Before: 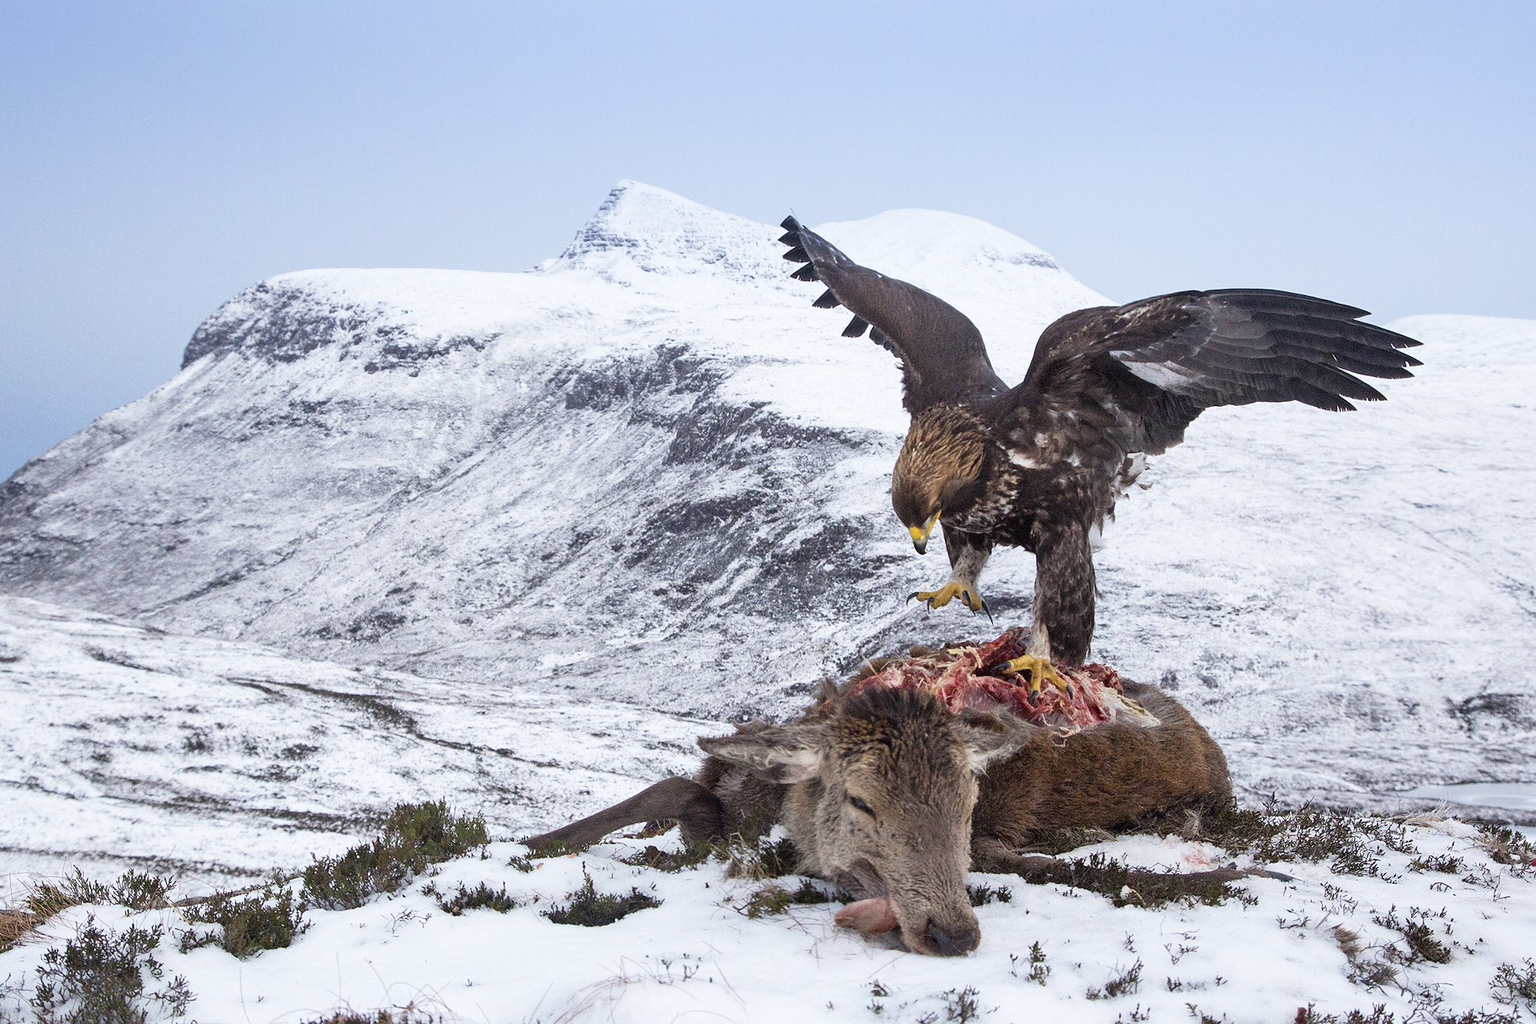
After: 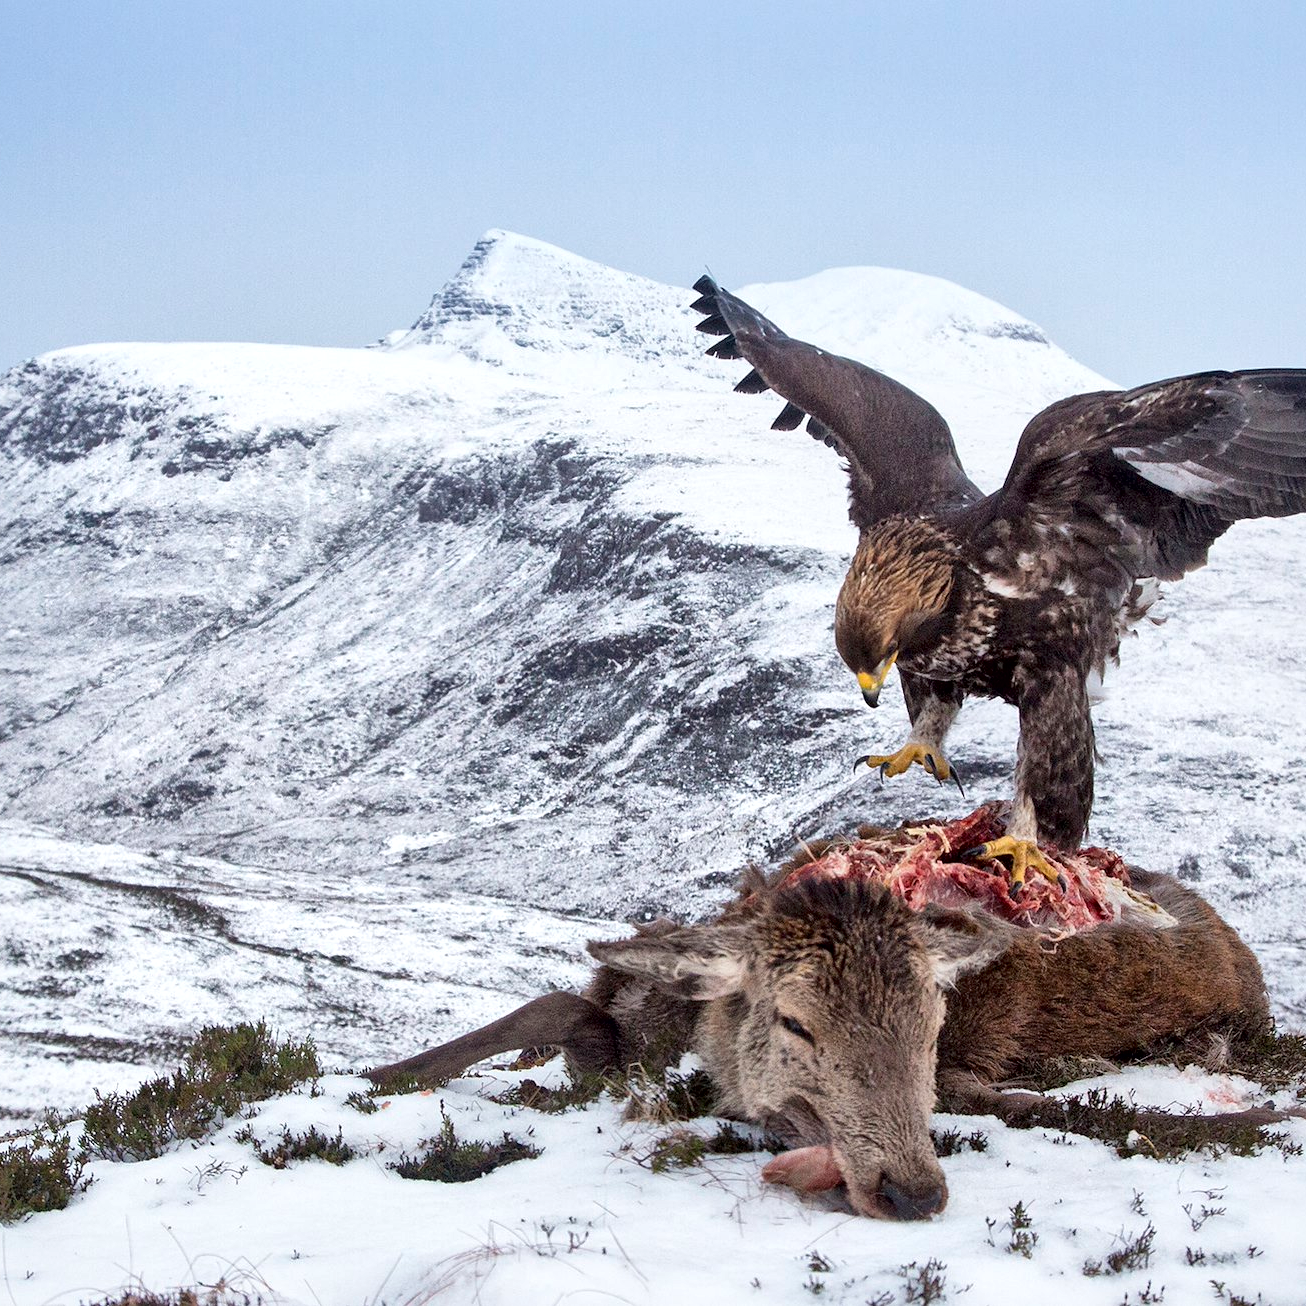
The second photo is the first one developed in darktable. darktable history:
local contrast: mode bilateral grid, contrast 20, coarseness 50, detail 159%, midtone range 0.2
crop and rotate: left 15.546%, right 17.787%
